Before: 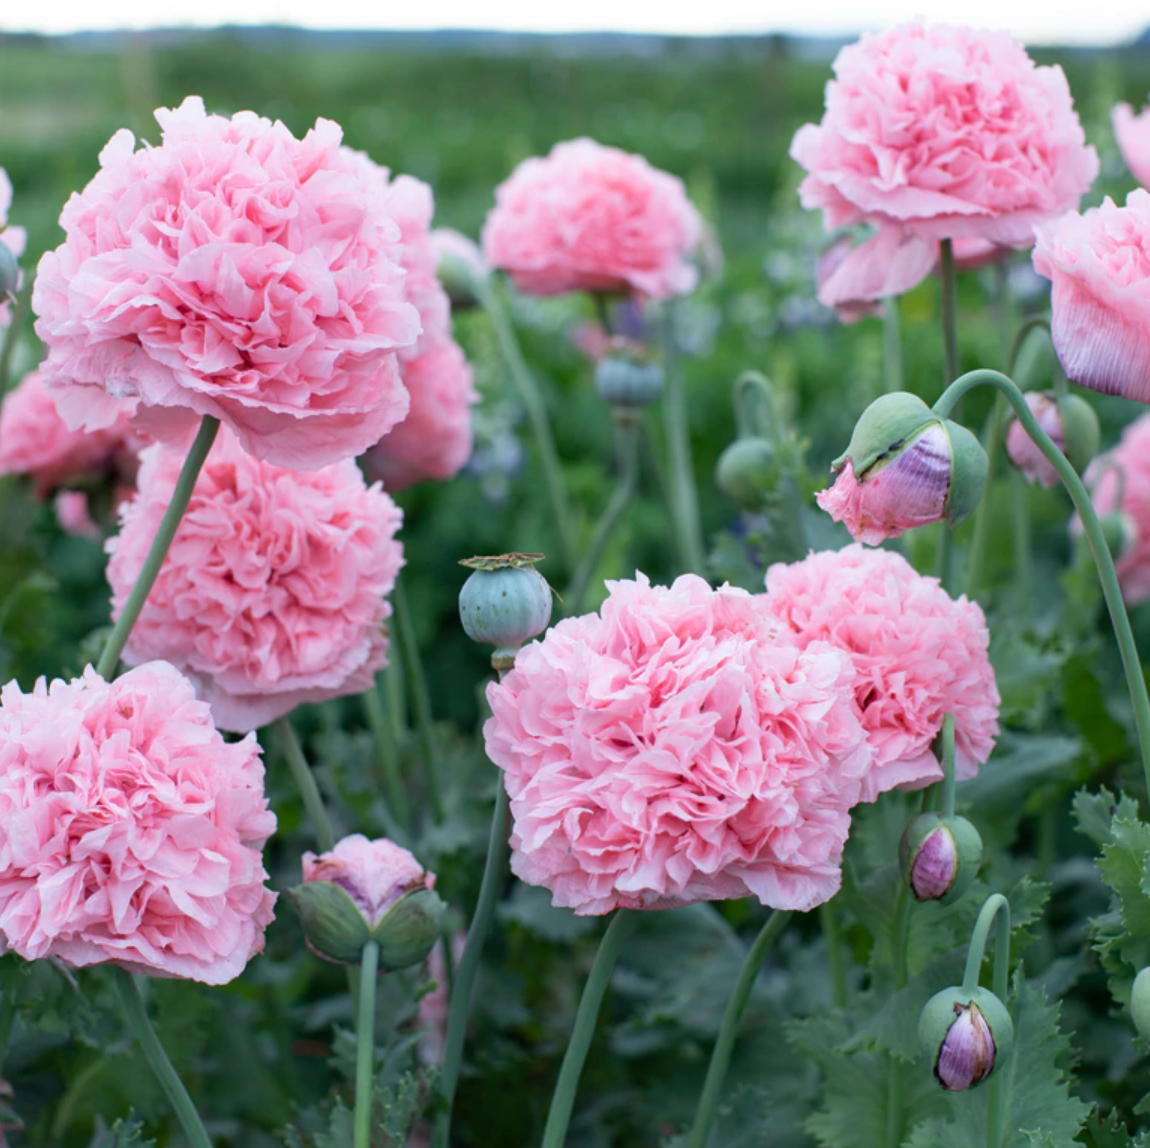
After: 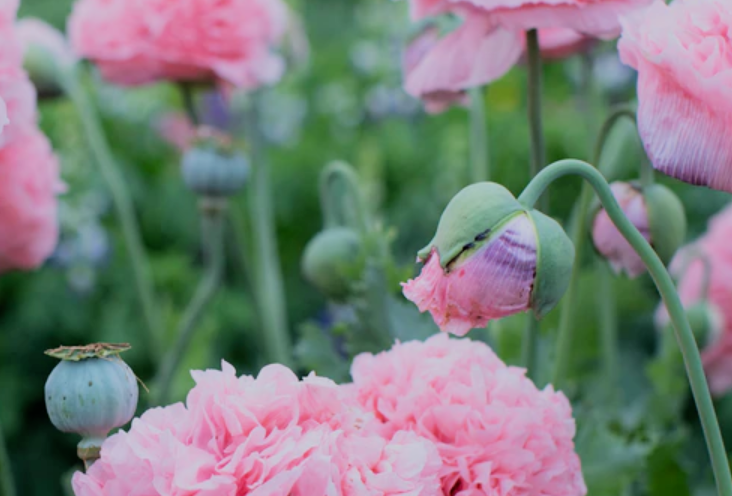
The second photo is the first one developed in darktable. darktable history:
crop: left 36.005%, top 18.293%, right 0.31%, bottom 38.444%
filmic rgb: black relative exposure -7.65 EV, white relative exposure 4.56 EV, hardness 3.61, color science v6 (2022)
